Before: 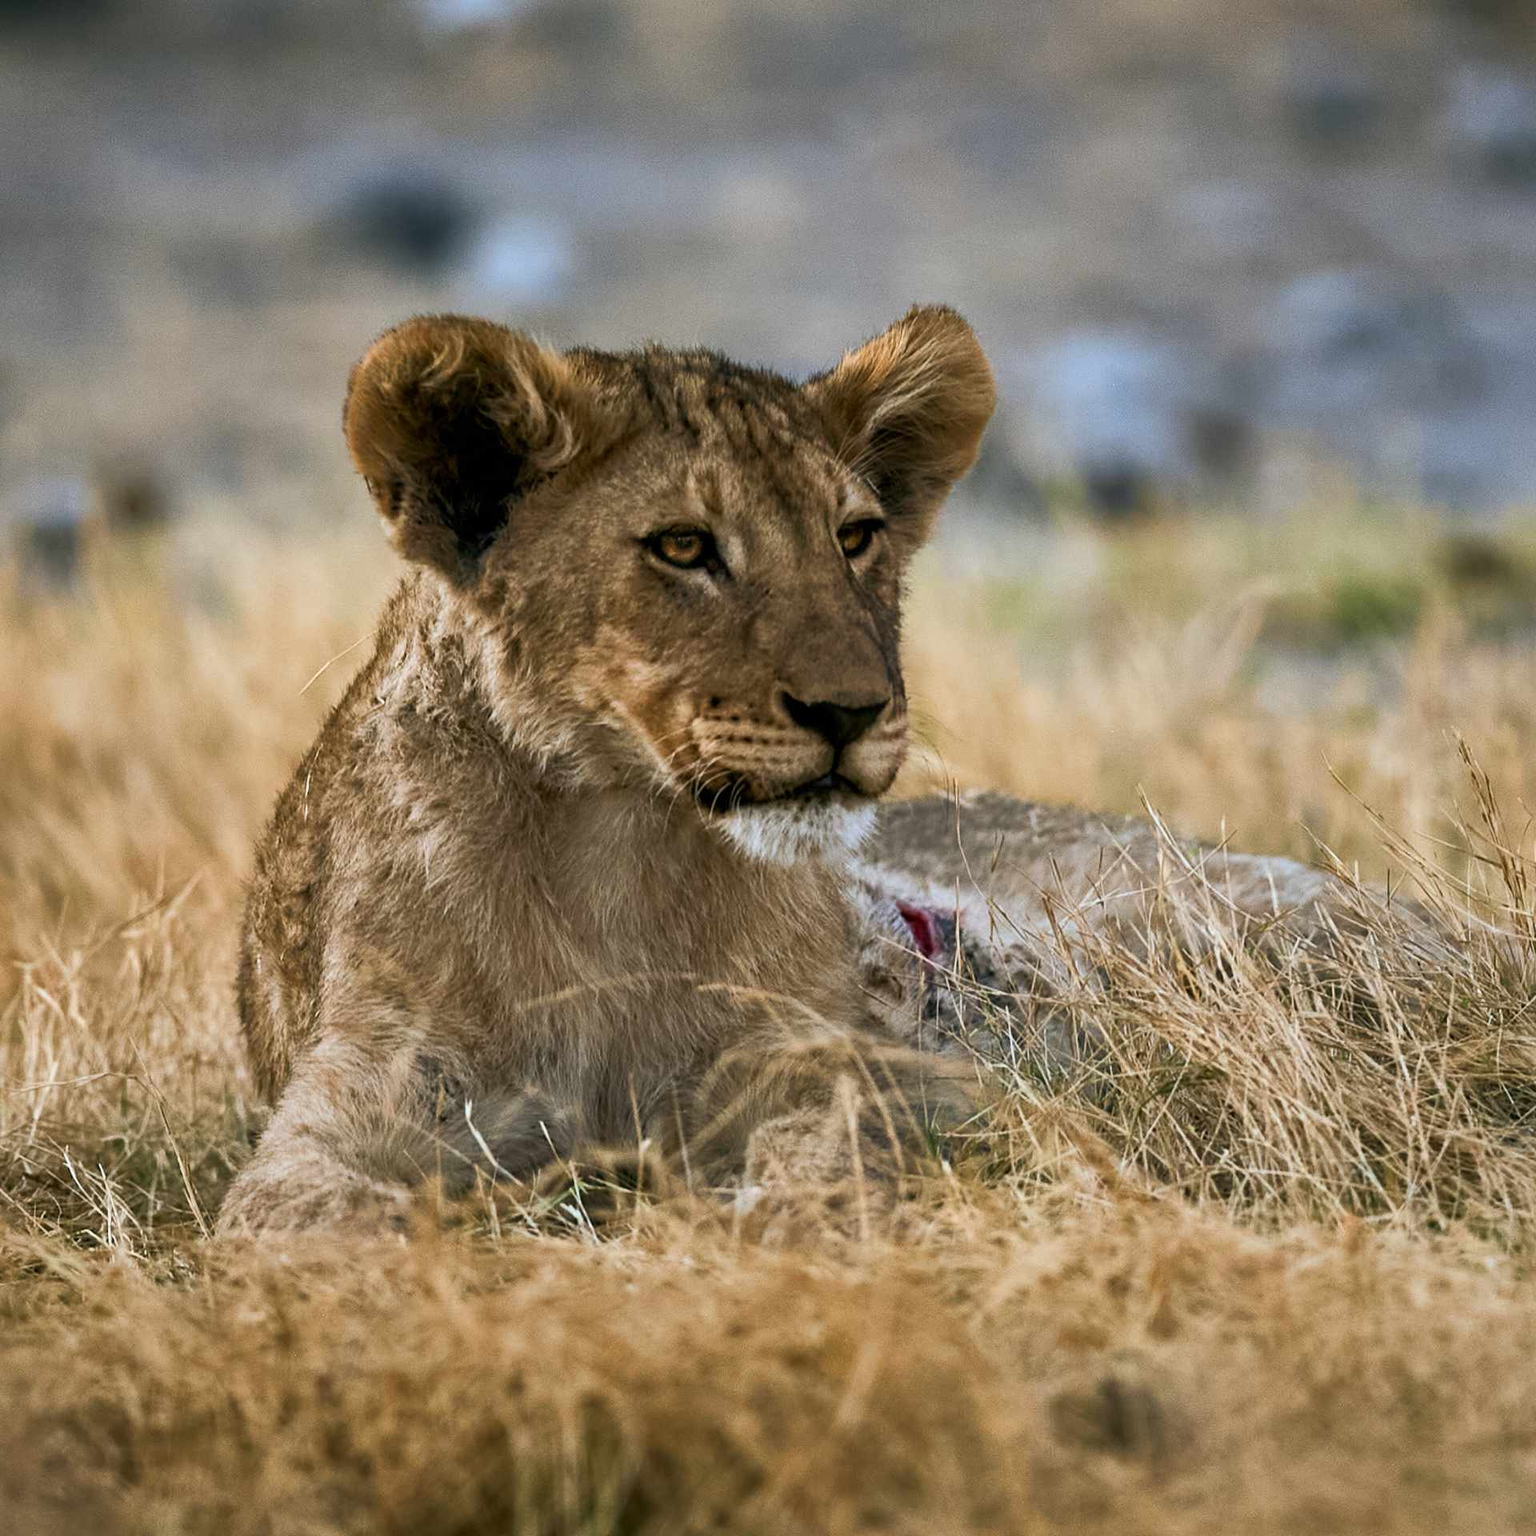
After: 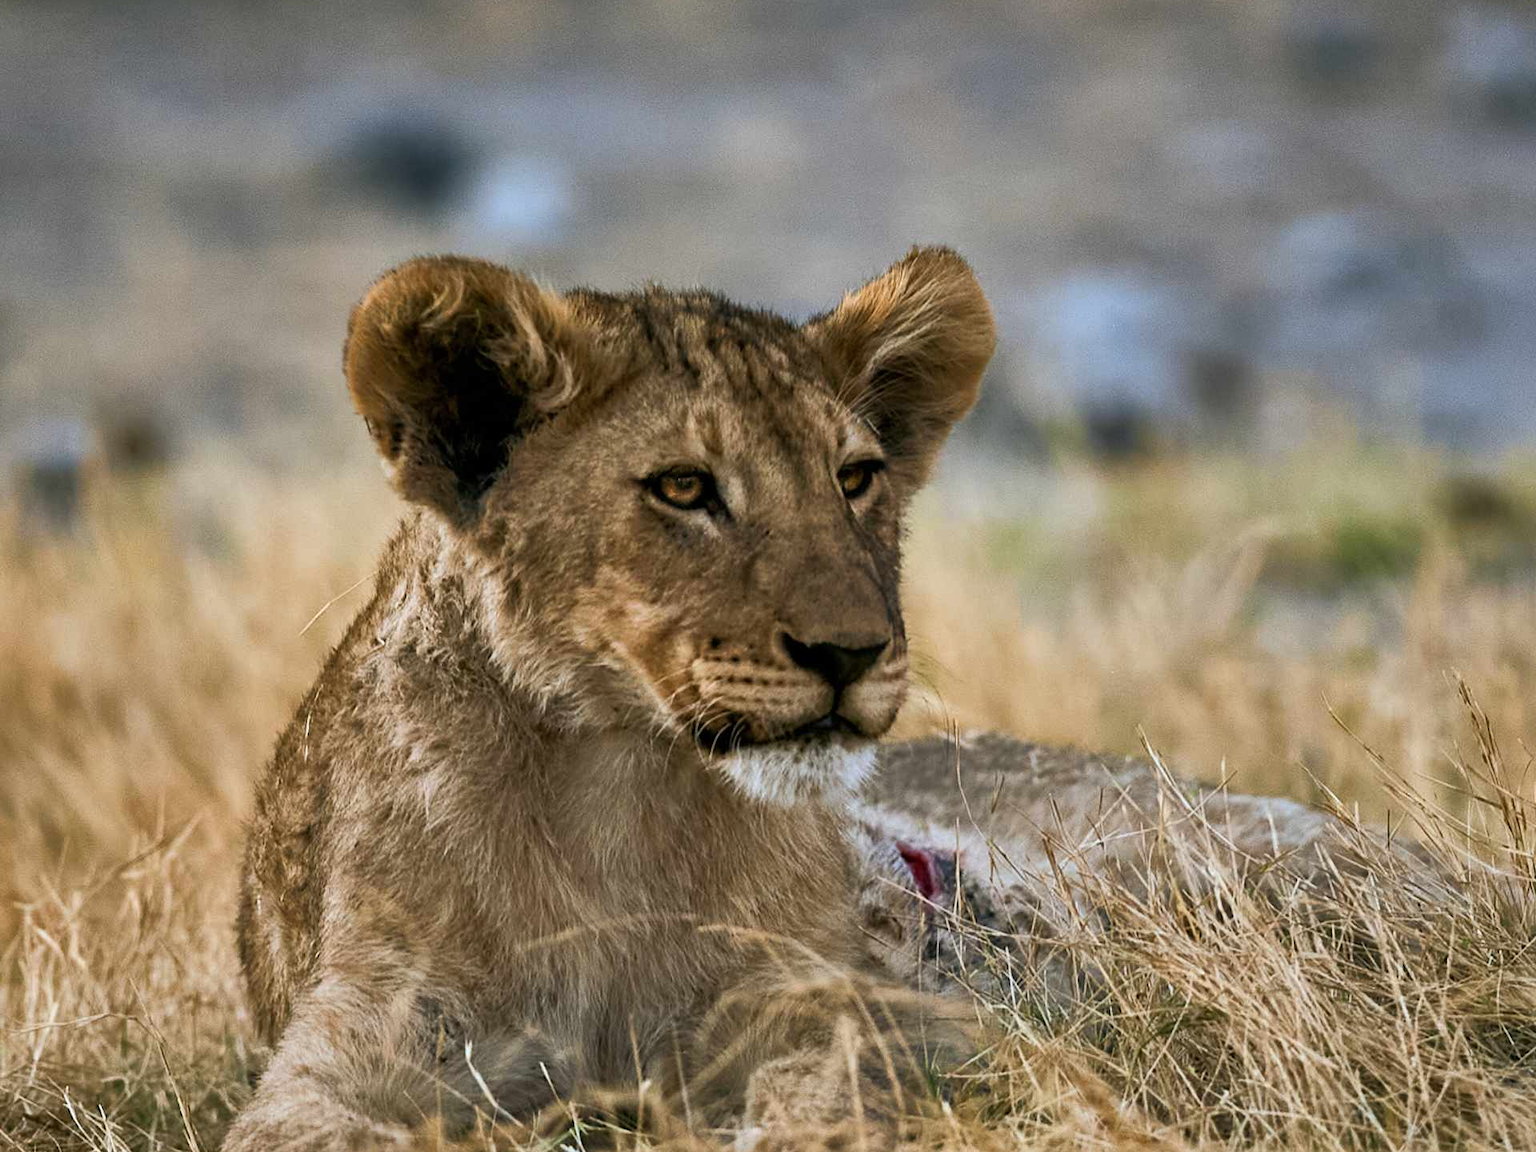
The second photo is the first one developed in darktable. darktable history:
crop: top 3.857%, bottom 21.132%
shadows and highlights: shadows color adjustment 97.66%, soften with gaussian
